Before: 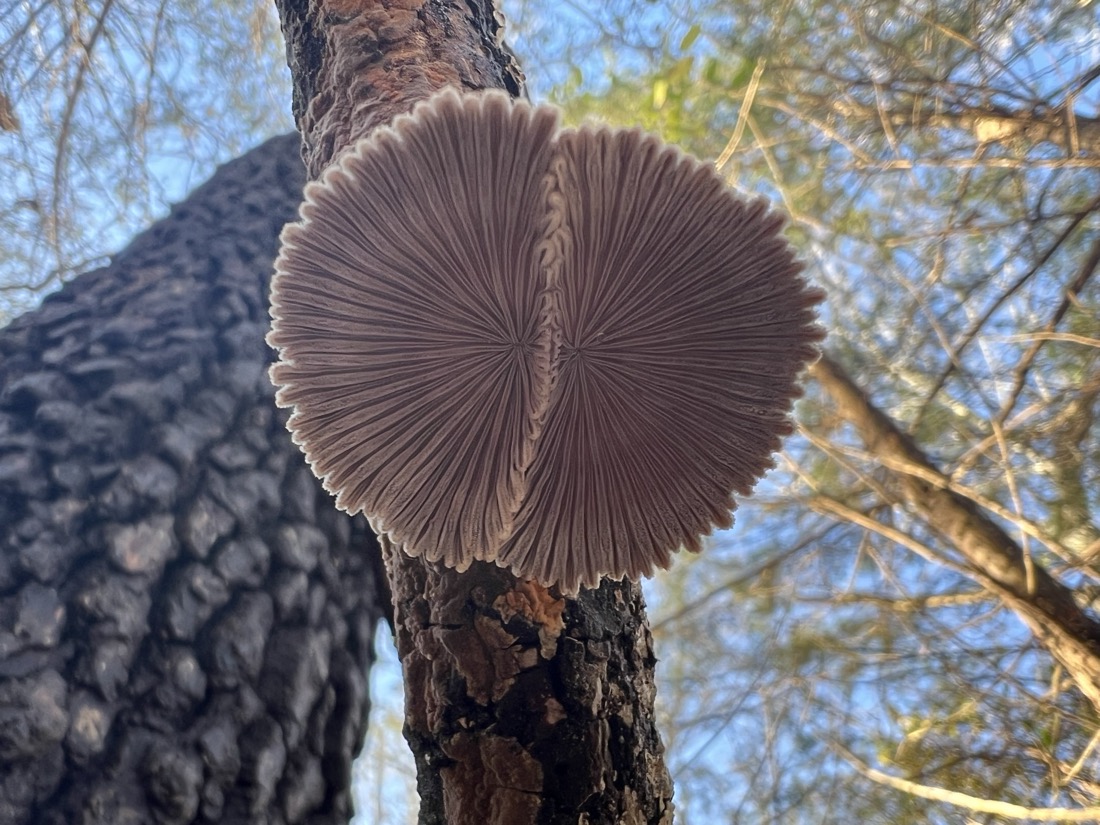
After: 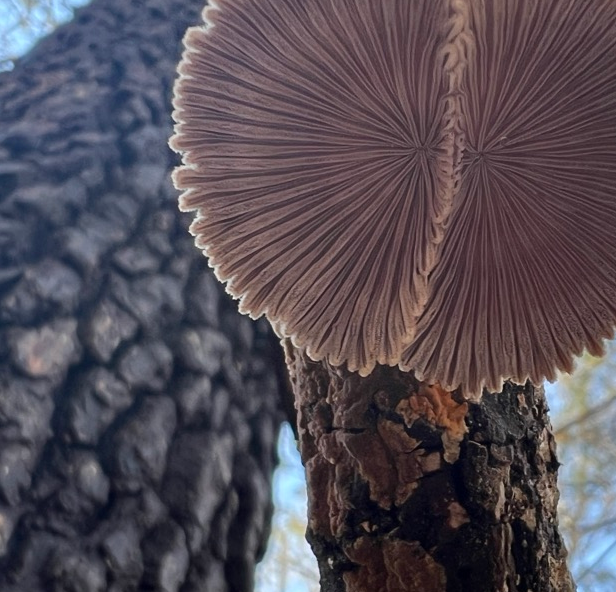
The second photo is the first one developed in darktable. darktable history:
crop: left 8.906%, top 23.805%, right 35.021%, bottom 4.407%
